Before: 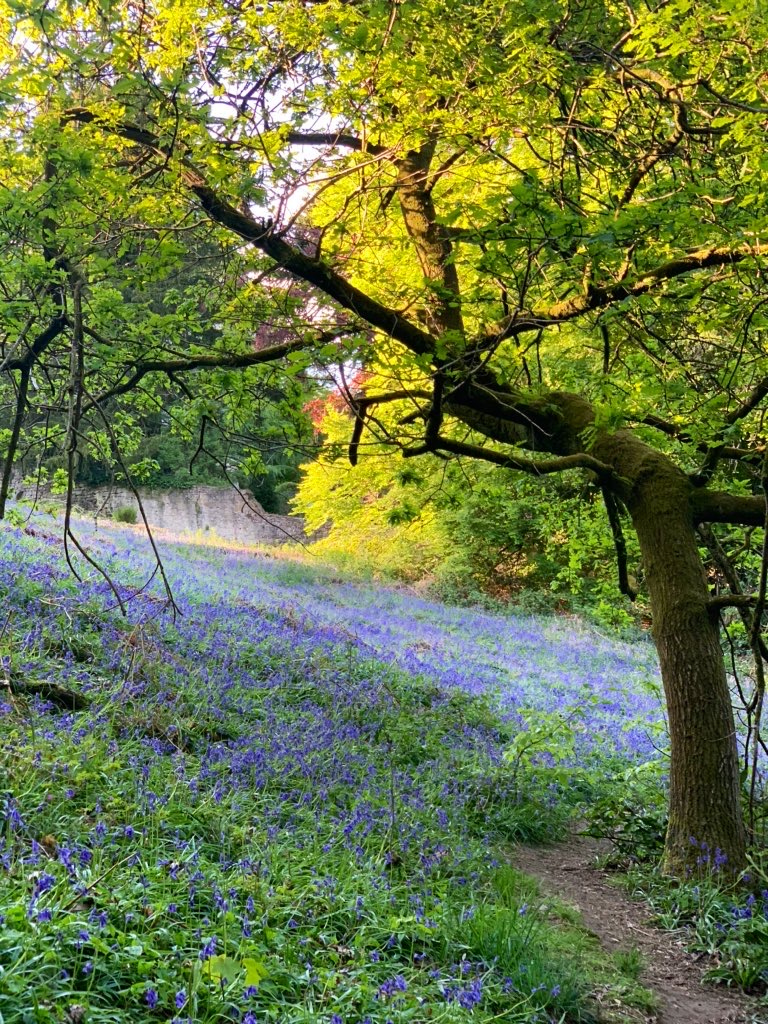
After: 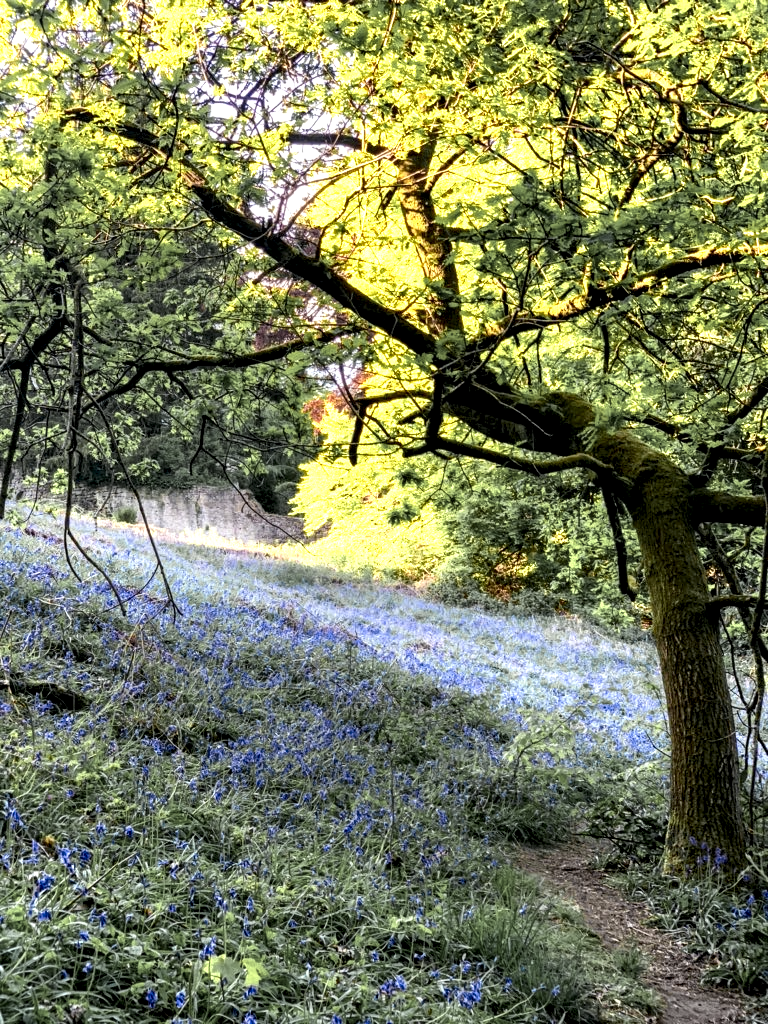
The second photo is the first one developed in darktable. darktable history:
color zones: curves: ch0 [(0.004, 0.306) (0.107, 0.448) (0.252, 0.656) (0.41, 0.398) (0.595, 0.515) (0.768, 0.628)]; ch1 [(0.07, 0.323) (0.151, 0.452) (0.252, 0.608) (0.346, 0.221) (0.463, 0.189) (0.61, 0.368) (0.735, 0.395) (0.921, 0.412)]; ch2 [(0, 0.476) (0.132, 0.512) (0.243, 0.512) (0.397, 0.48) (0.522, 0.376) (0.634, 0.536) (0.761, 0.46)]
local contrast: highlights 60%, shadows 63%, detail 160%
